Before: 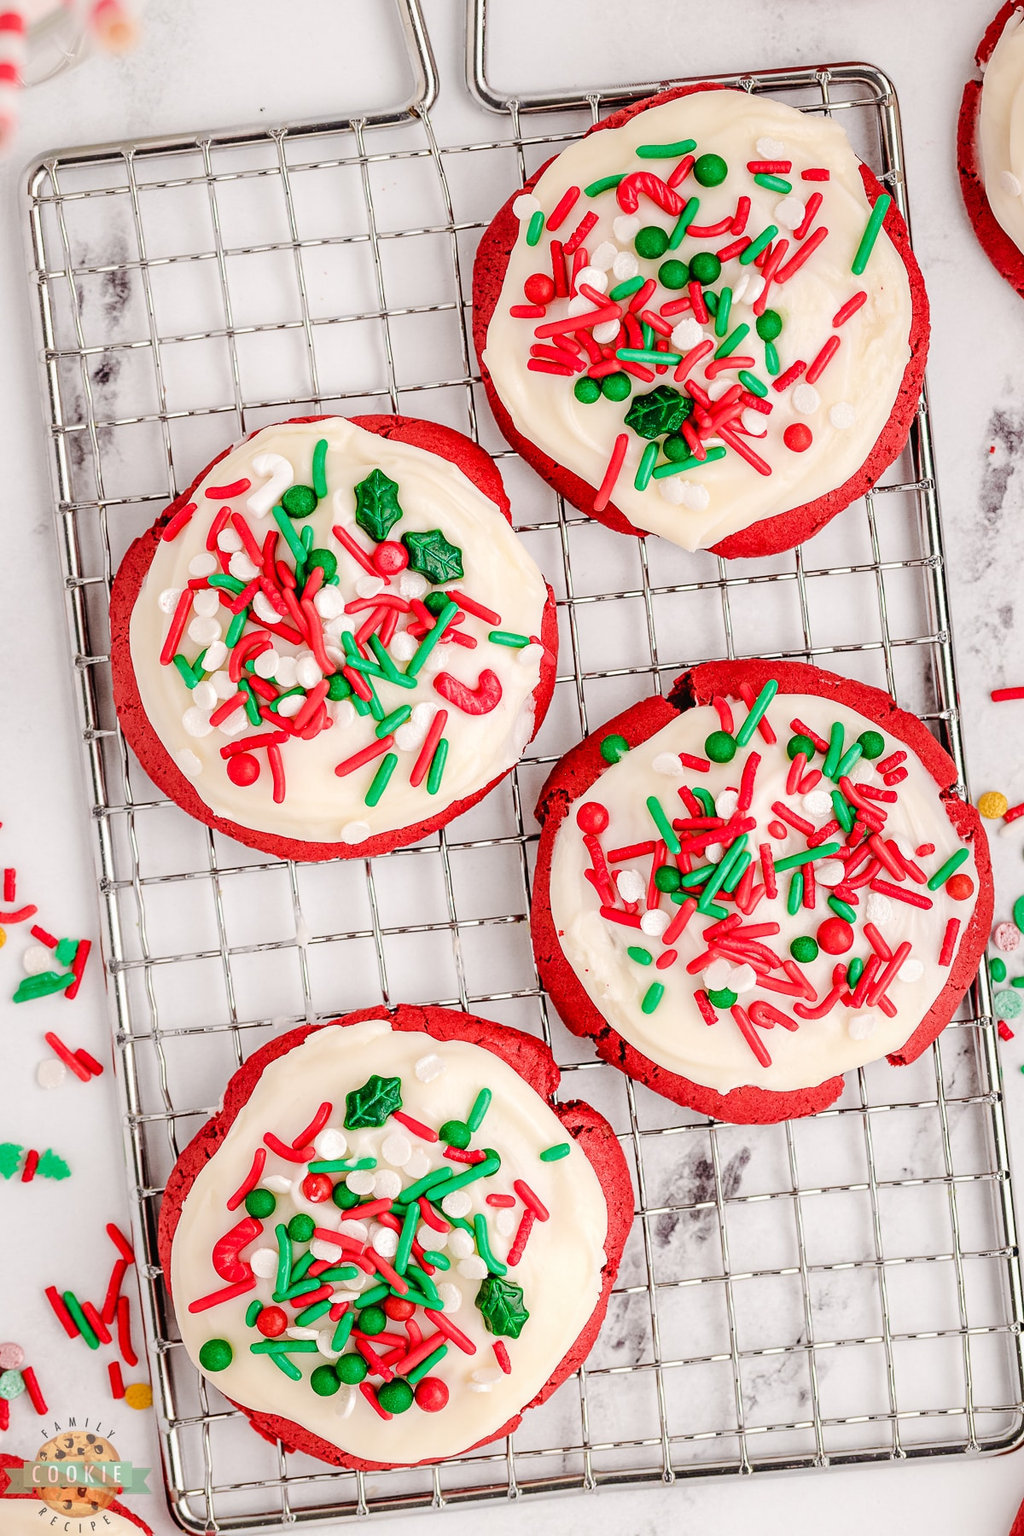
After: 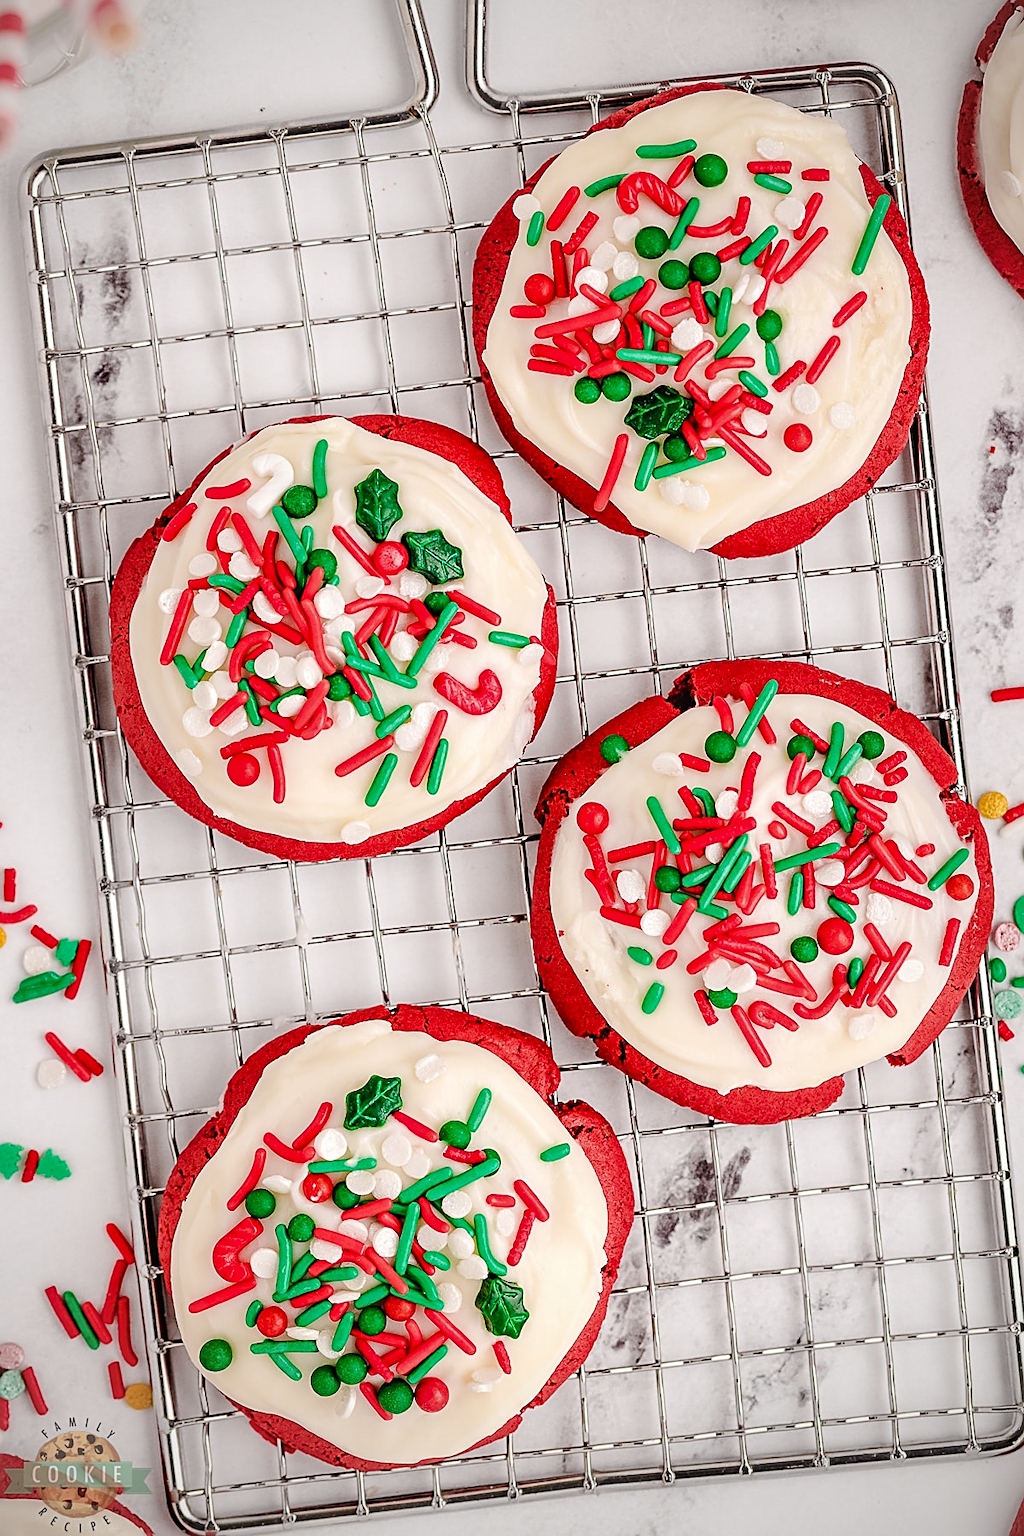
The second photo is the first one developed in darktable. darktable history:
sharpen: on, module defaults
shadows and highlights: shadows 31.57, highlights -32.37, soften with gaussian
vignetting: fall-off radius 61.14%, center (-0.032, -0.035)
